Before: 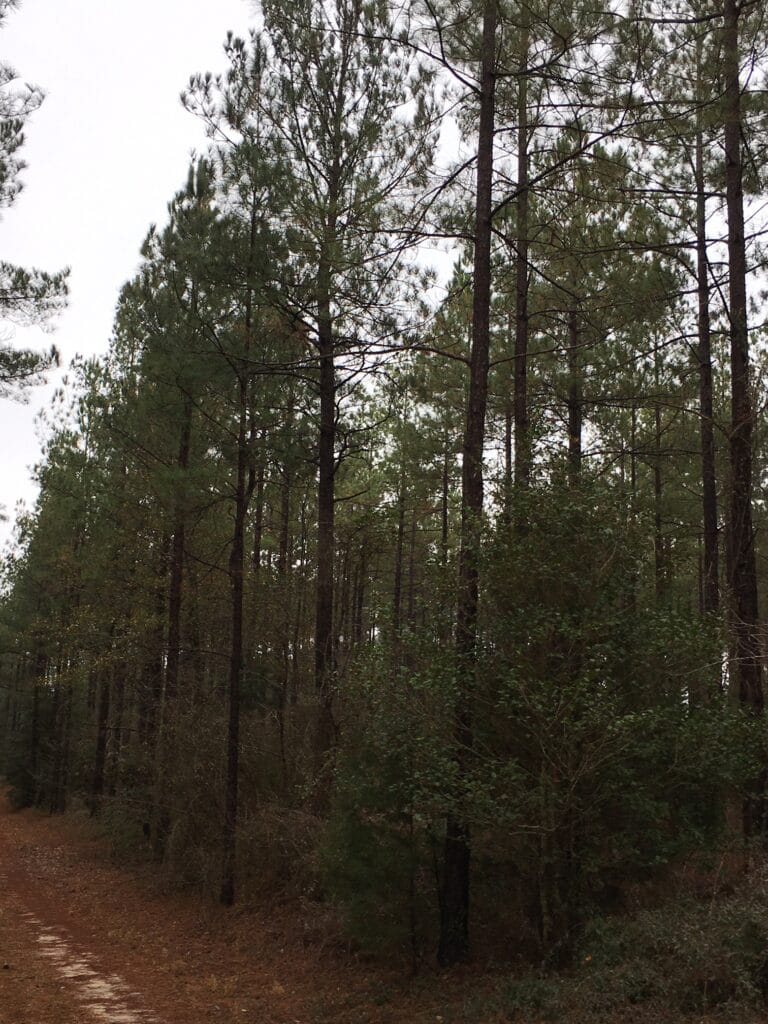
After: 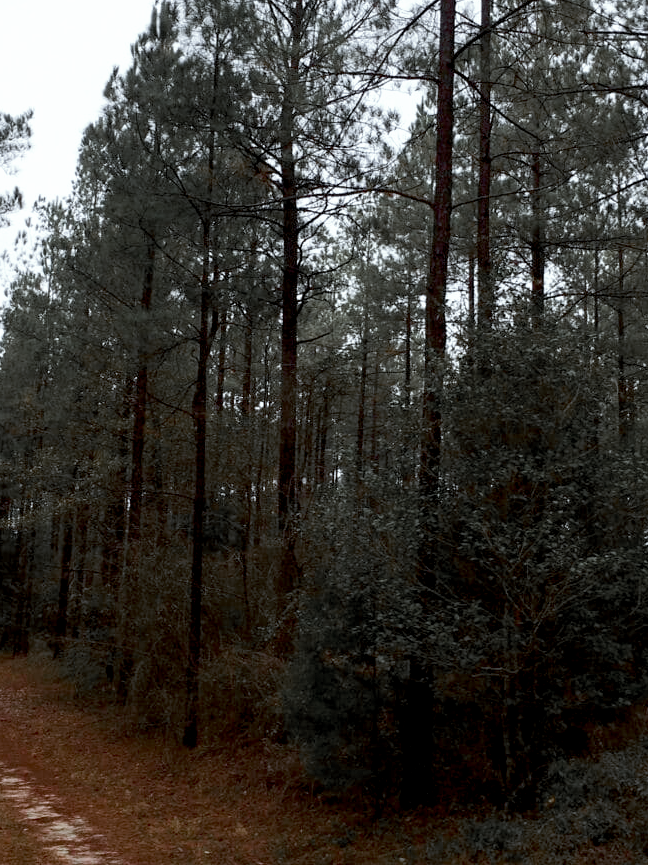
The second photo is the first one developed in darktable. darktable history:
crop and rotate: left 4.842%, top 15.51%, right 10.668%
white balance: red 0.986, blue 1.01
exposure: black level correction 0.009, exposure 0.119 EV, compensate highlight preservation false
color zones: curves: ch1 [(0, 0.638) (0.193, 0.442) (0.286, 0.15) (0.429, 0.14) (0.571, 0.142) (0.714, 0.154) (0.857, 0.175) (1, 0.638)]
velvia: on, module defaults
color calibration: output R [1.063, -0.012, -0.003, 0], output G [0, 1.022, 0.021, 0], output B [-0.079, 0.047, 1, 0], illuminant custom, x 0.389, y 0.387, temperature 3838.64 K
